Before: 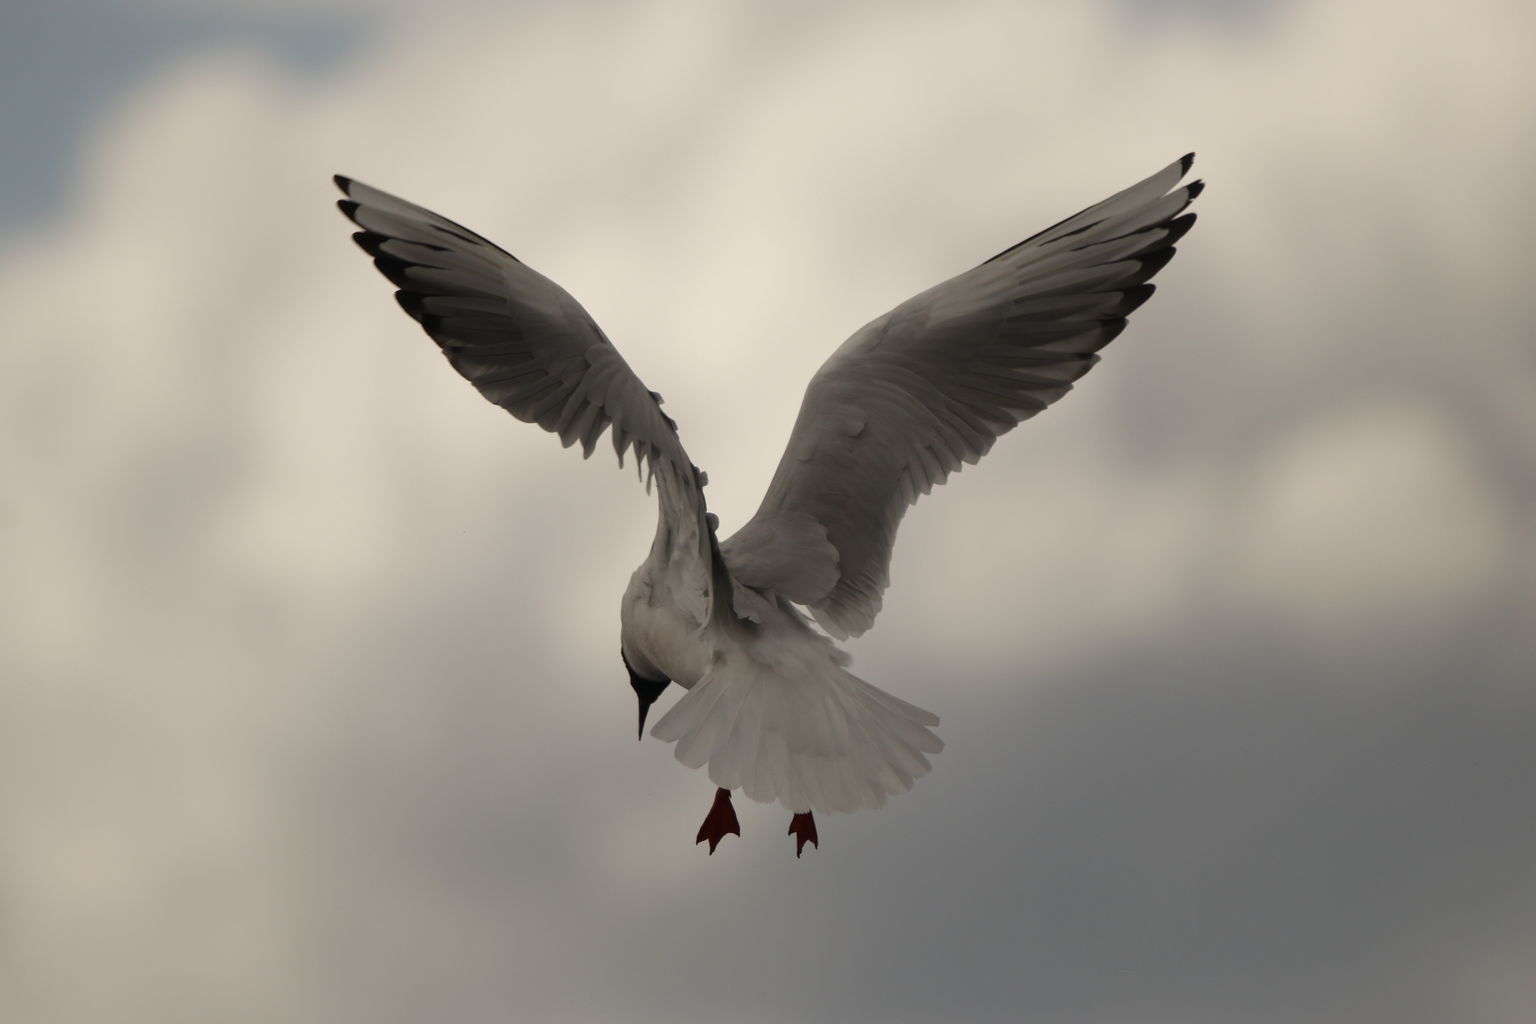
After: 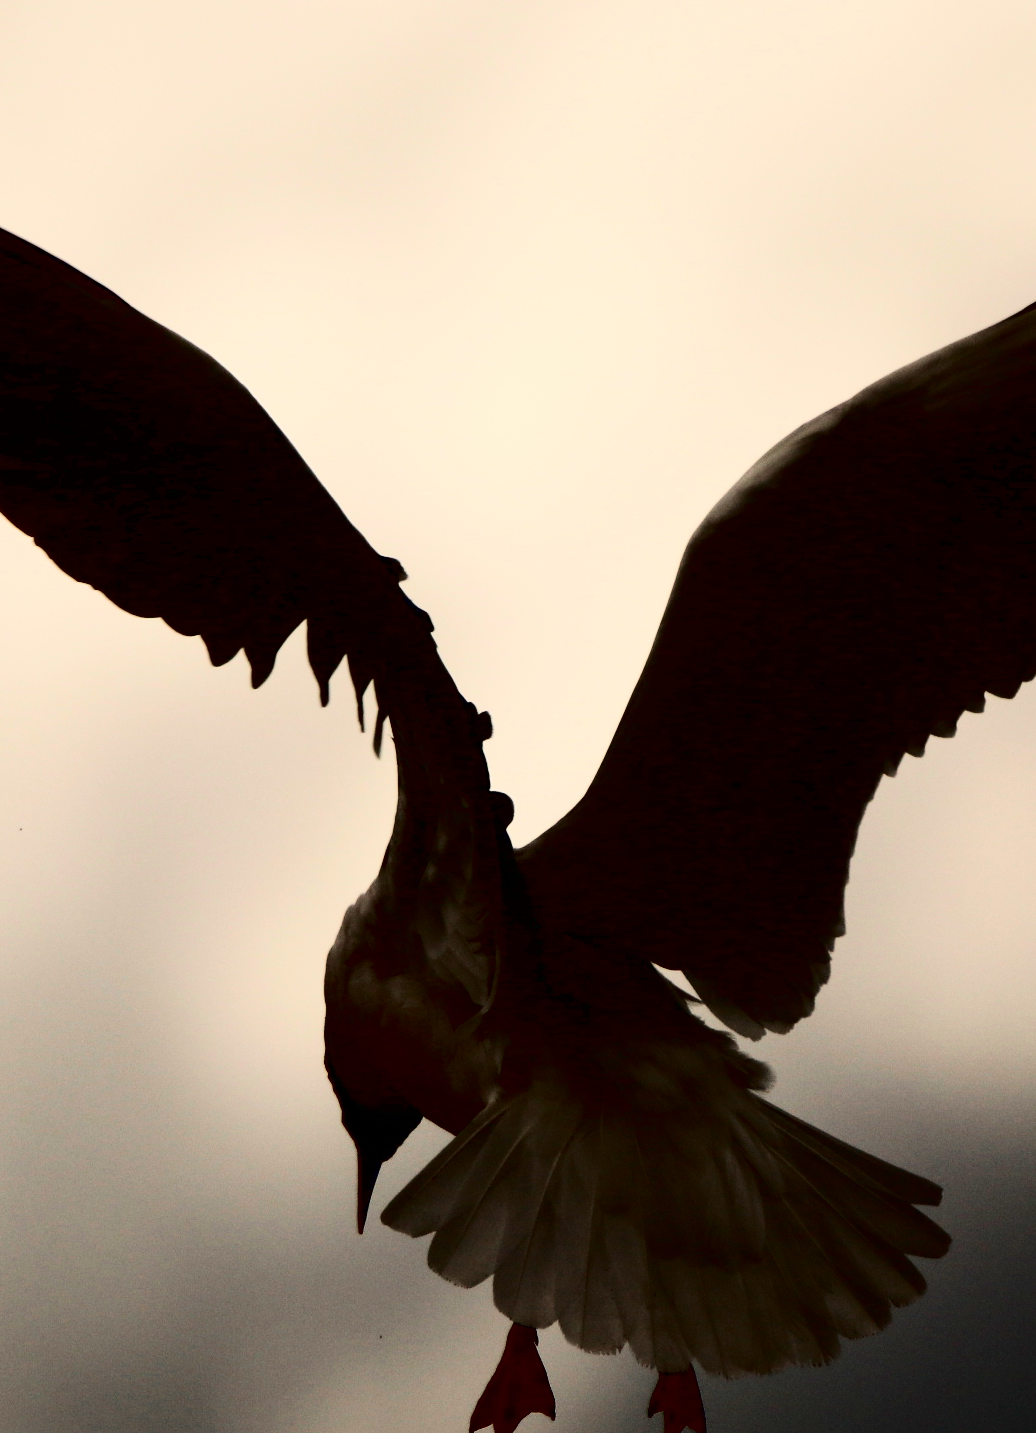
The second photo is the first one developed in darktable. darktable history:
tone equalizer: smoothing diameter 24.81%, edges refinement/feathering 11.15, preserve details guided filter
crop and rotate: left 29.587%, top 10.197%, right 35.6%, bottom 17.533%
contrast brightness saturation: contrast 0.781, brightness -0.984, saturation 0.983
color balance rgb: linear chroma grading › global chroma 8.837%, perceptual saturation grading › global saturation -31.927%
velvia: strength 17.6%
